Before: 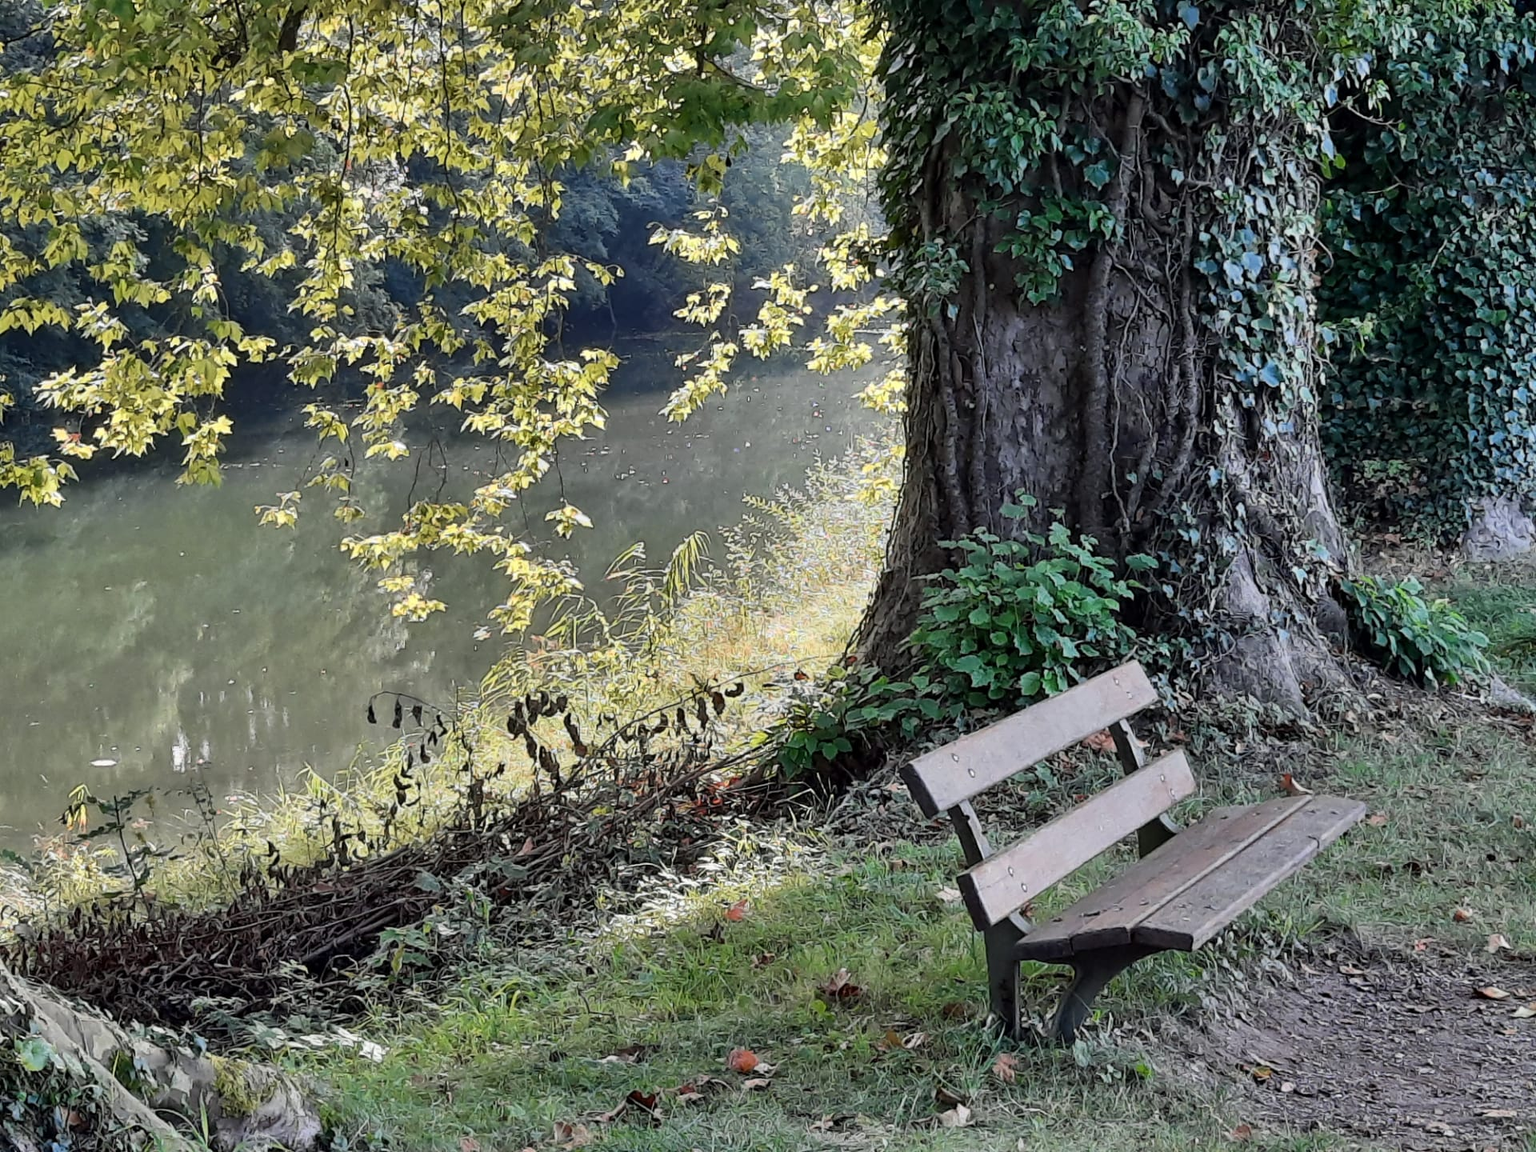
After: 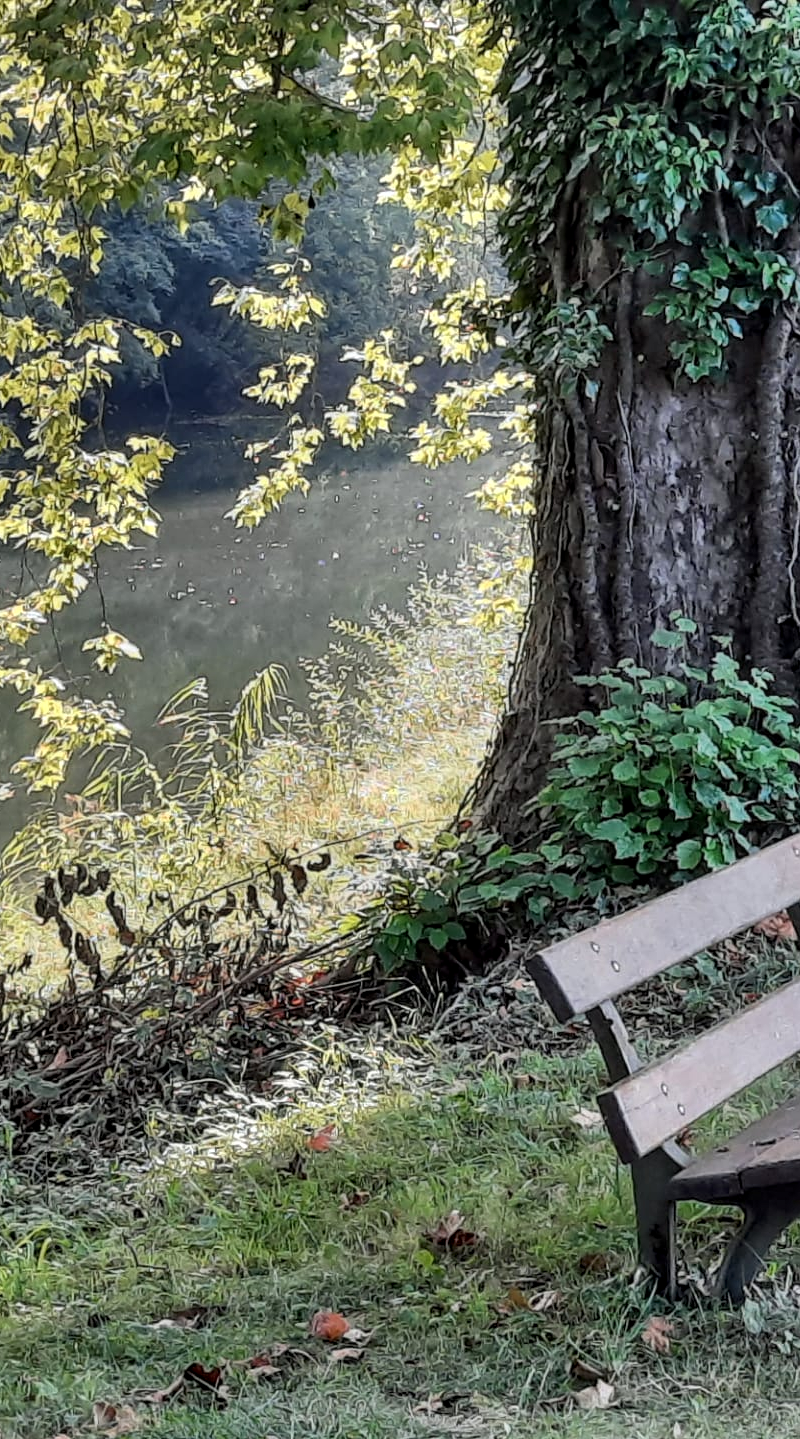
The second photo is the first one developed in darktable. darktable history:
local contrast: on, module defaults
crop: left 31.229%, right 27.105%
shadows and highlights: soften with gaussian
